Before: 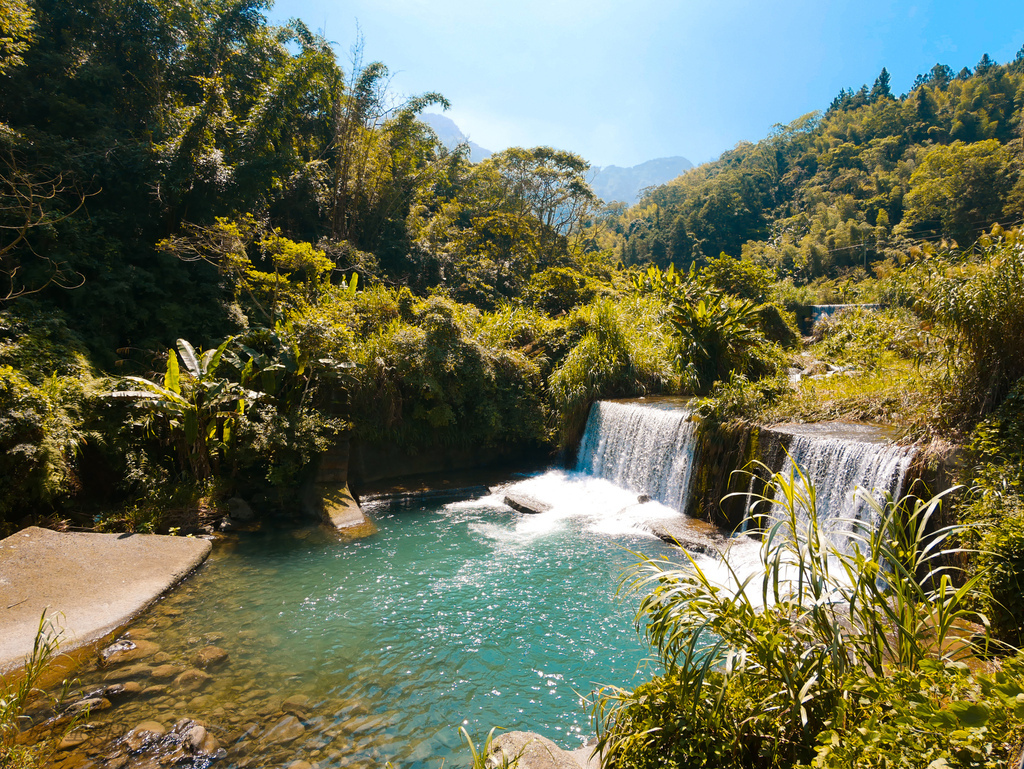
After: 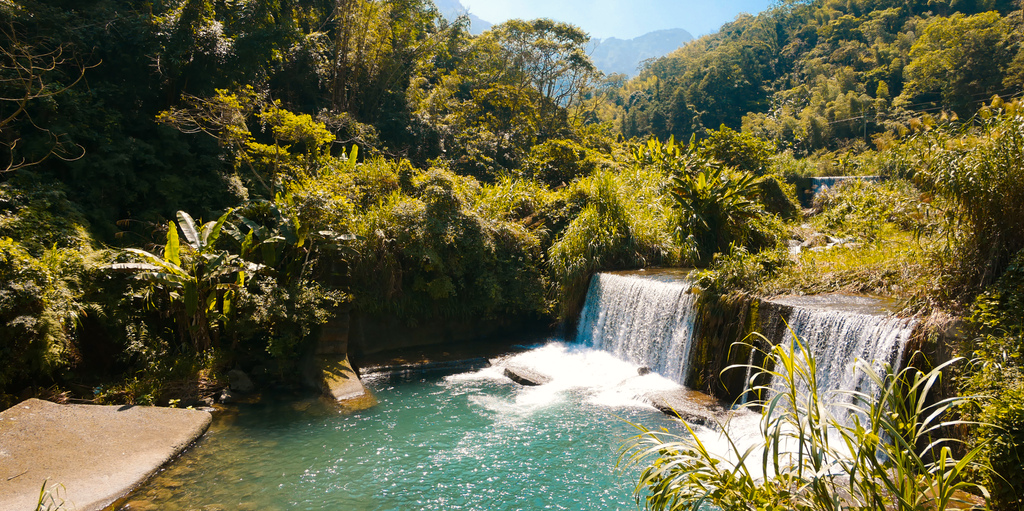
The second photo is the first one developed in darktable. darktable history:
color calibration: x 0.342, y 0.355, temperature 5146 K
crop: top 16.727%, bottom 16.727%
